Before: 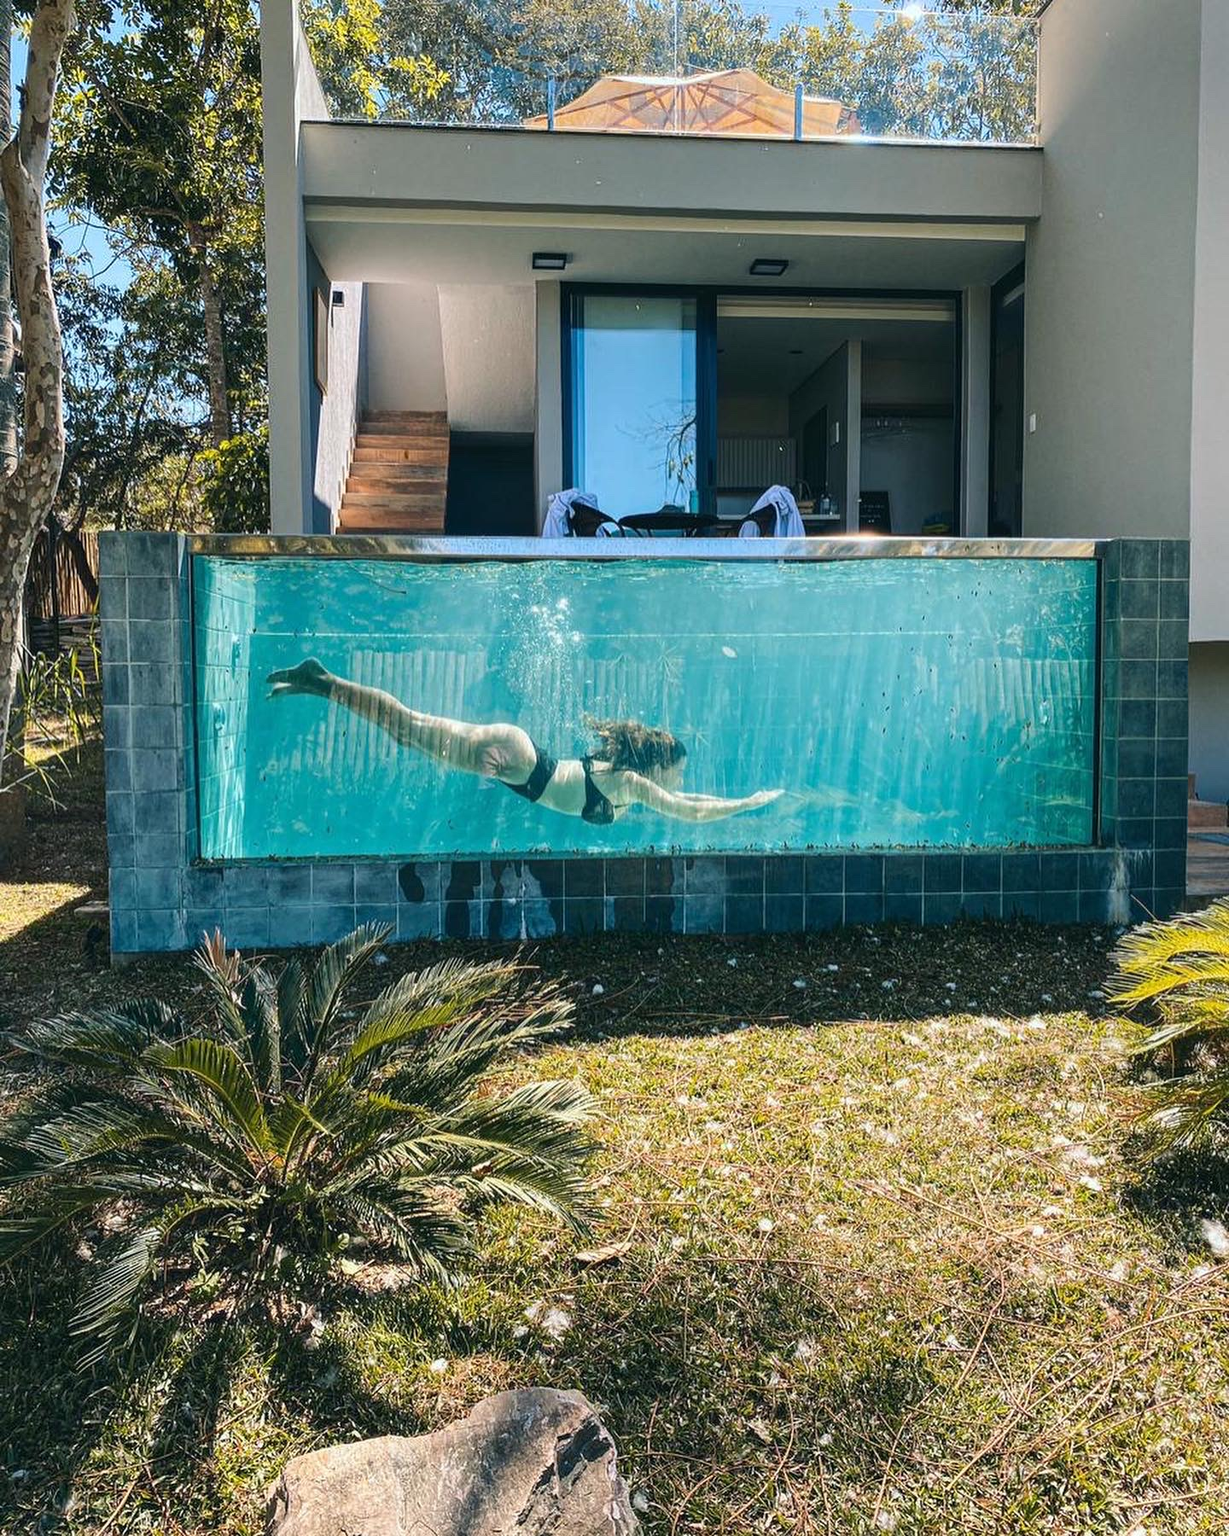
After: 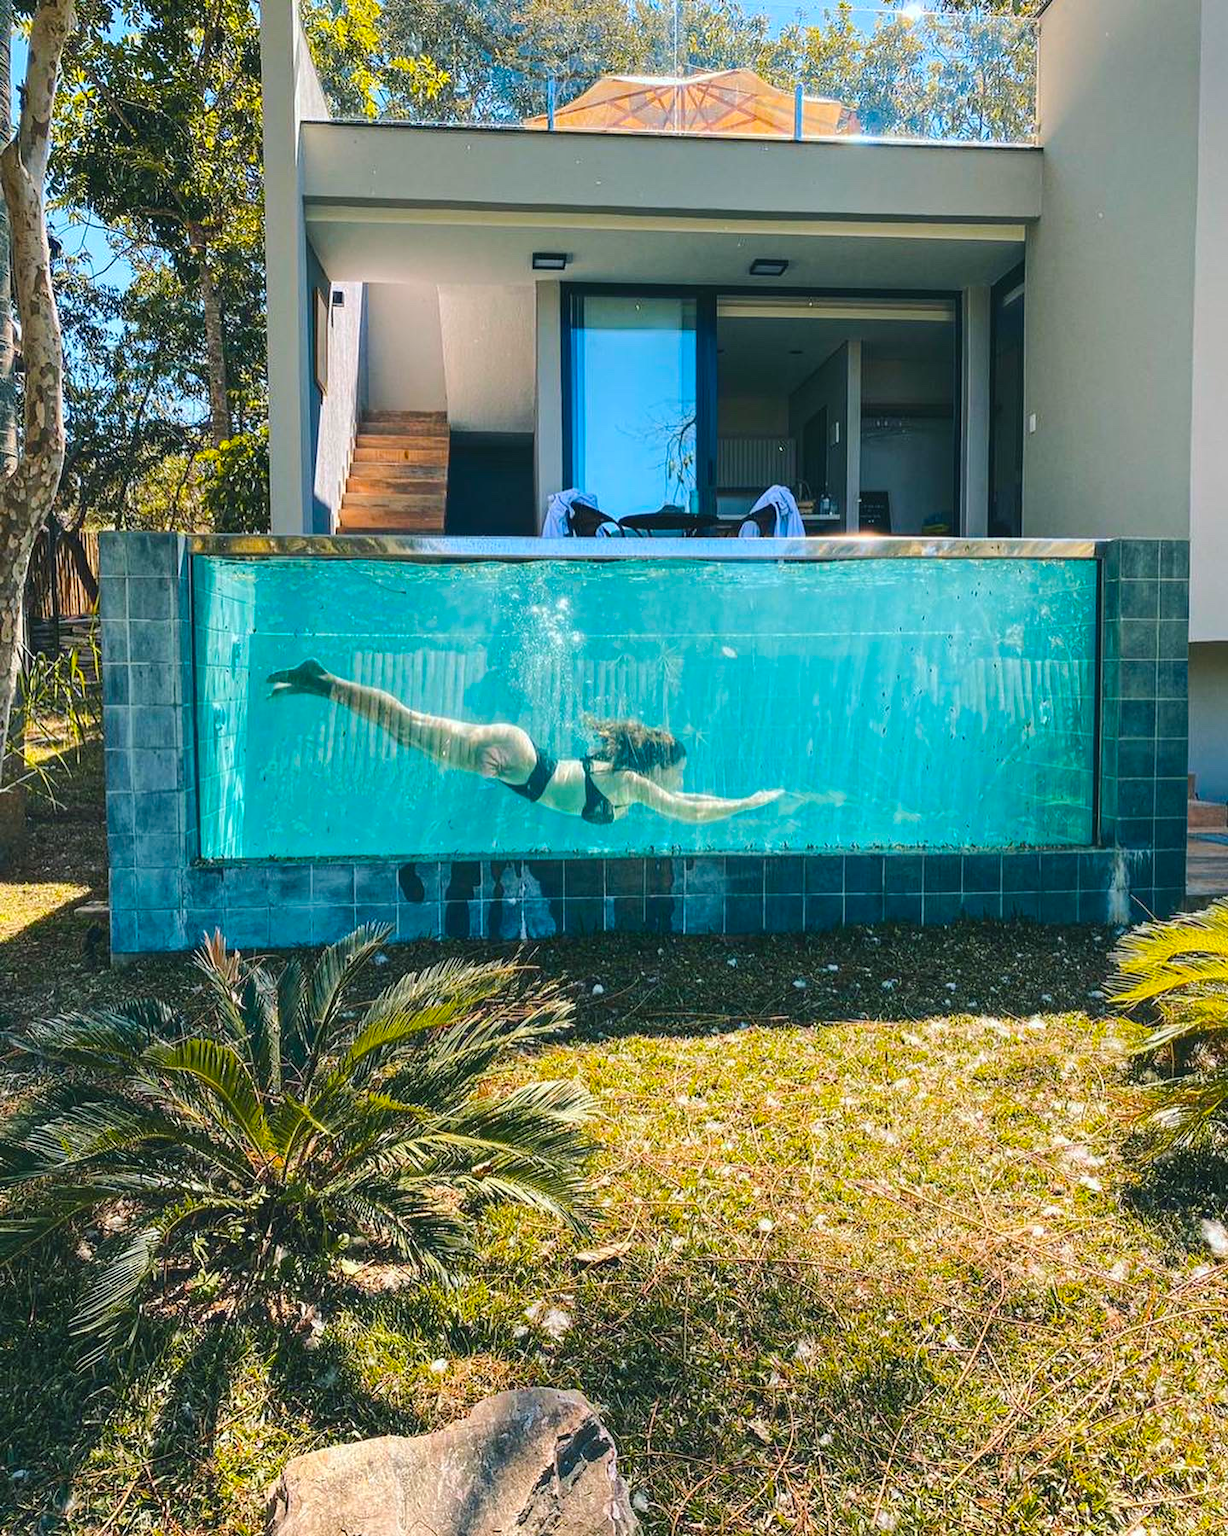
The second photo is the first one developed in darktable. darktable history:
exposure: black level correction -0.003, exposure 0.04 EV, compensate highlight preservation false
color balance rgb: perceptual saturation grading › global saturation 25%, perceptual brilliance grading › mid-tones 10%, perceptual brilliance grading › shadows 15%, global vibrance 20%
